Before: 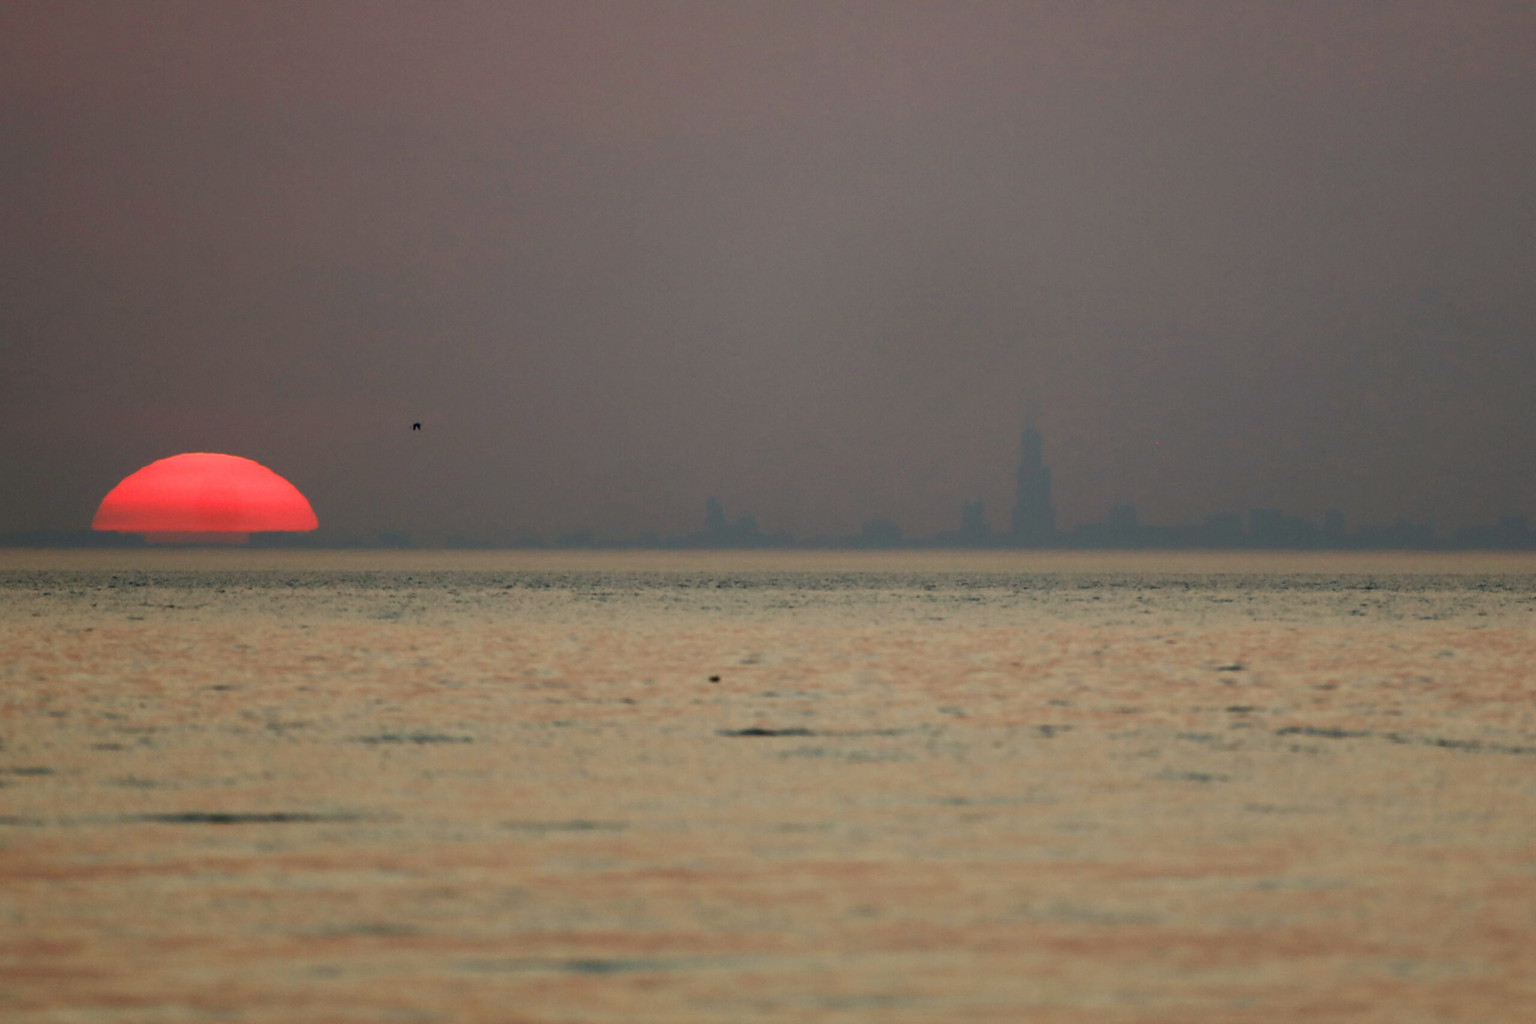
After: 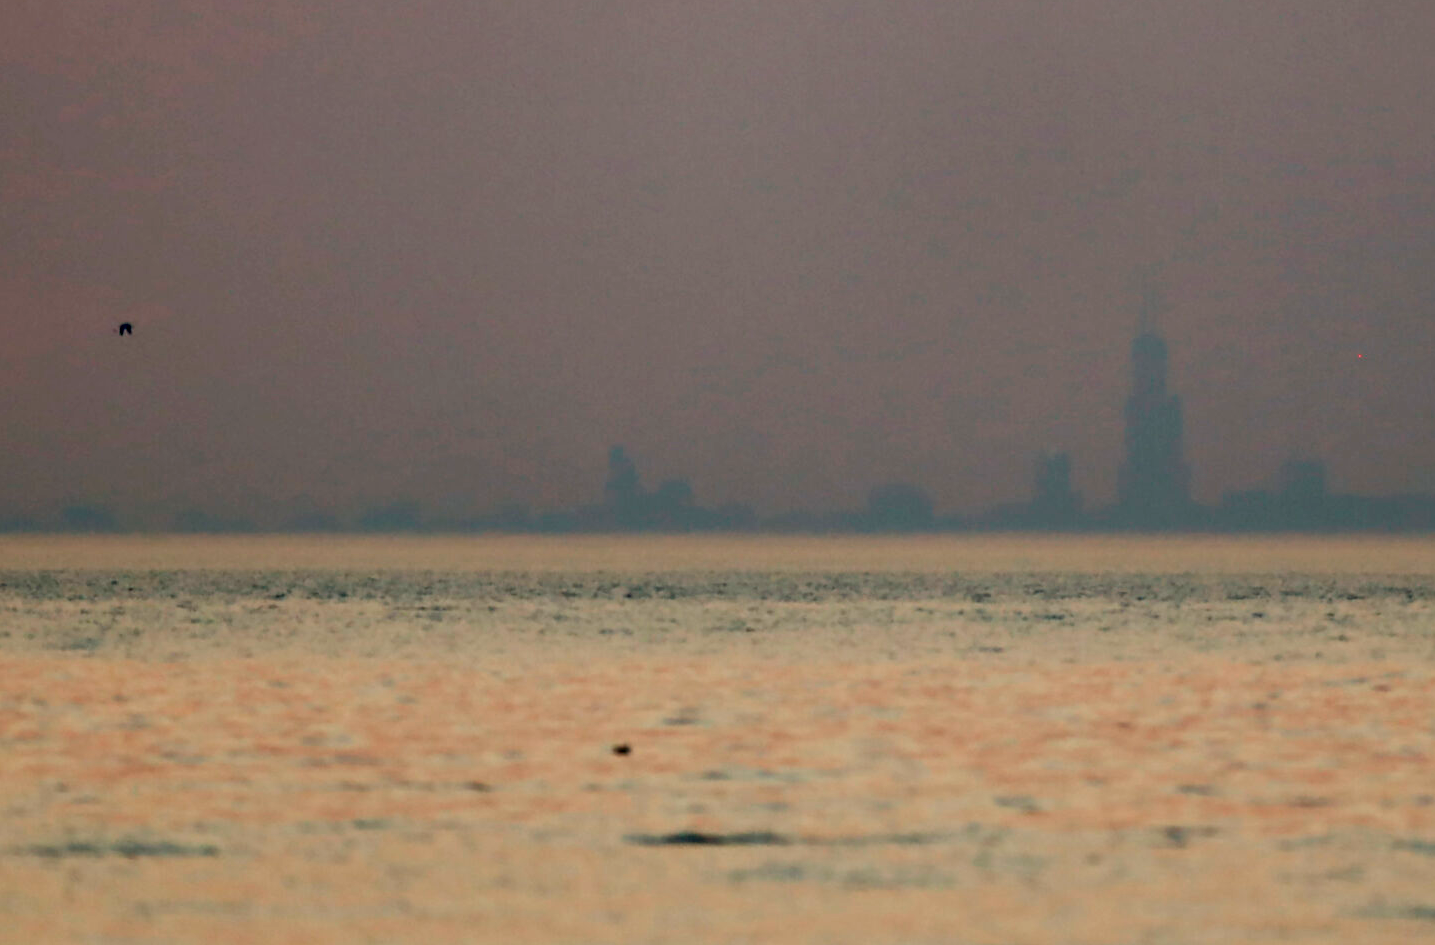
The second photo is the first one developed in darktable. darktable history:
contrast brightness saturation: contrast 0.098, brightness 0.028, saturation 0.09
exposure: black level correction 0.007, exposure 0.104 EV, compensate exposure bias true, compensate highlight preservation false
crop and rotate: left 22.234%, top 22.413%, right 21.683%, bottom 22.177%
